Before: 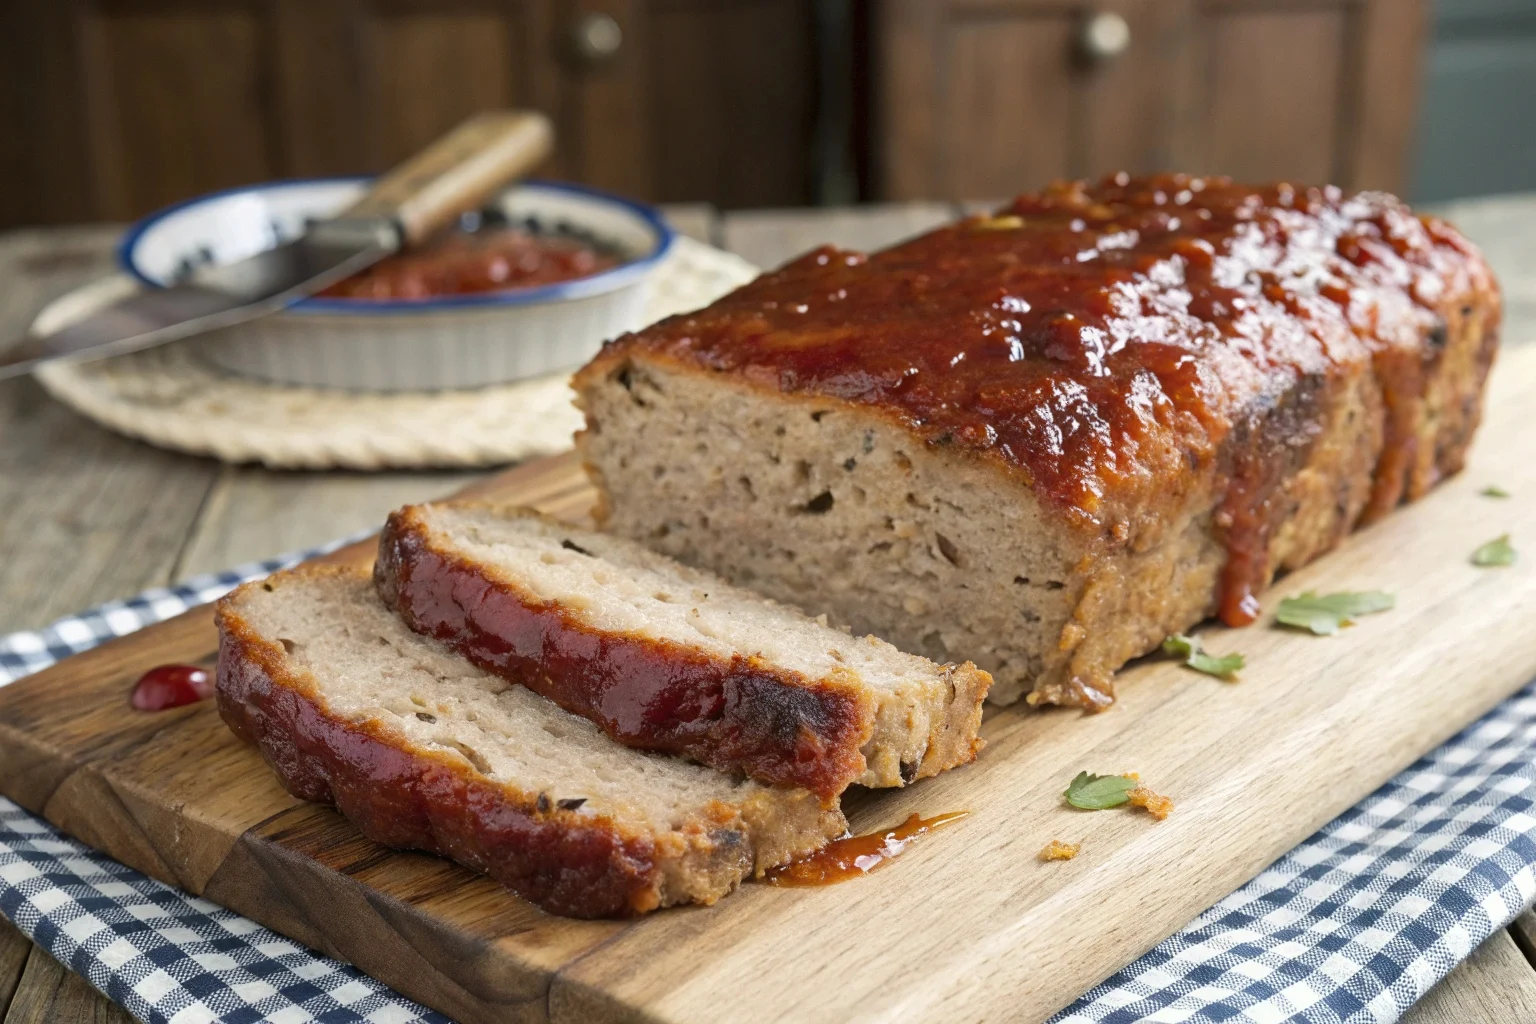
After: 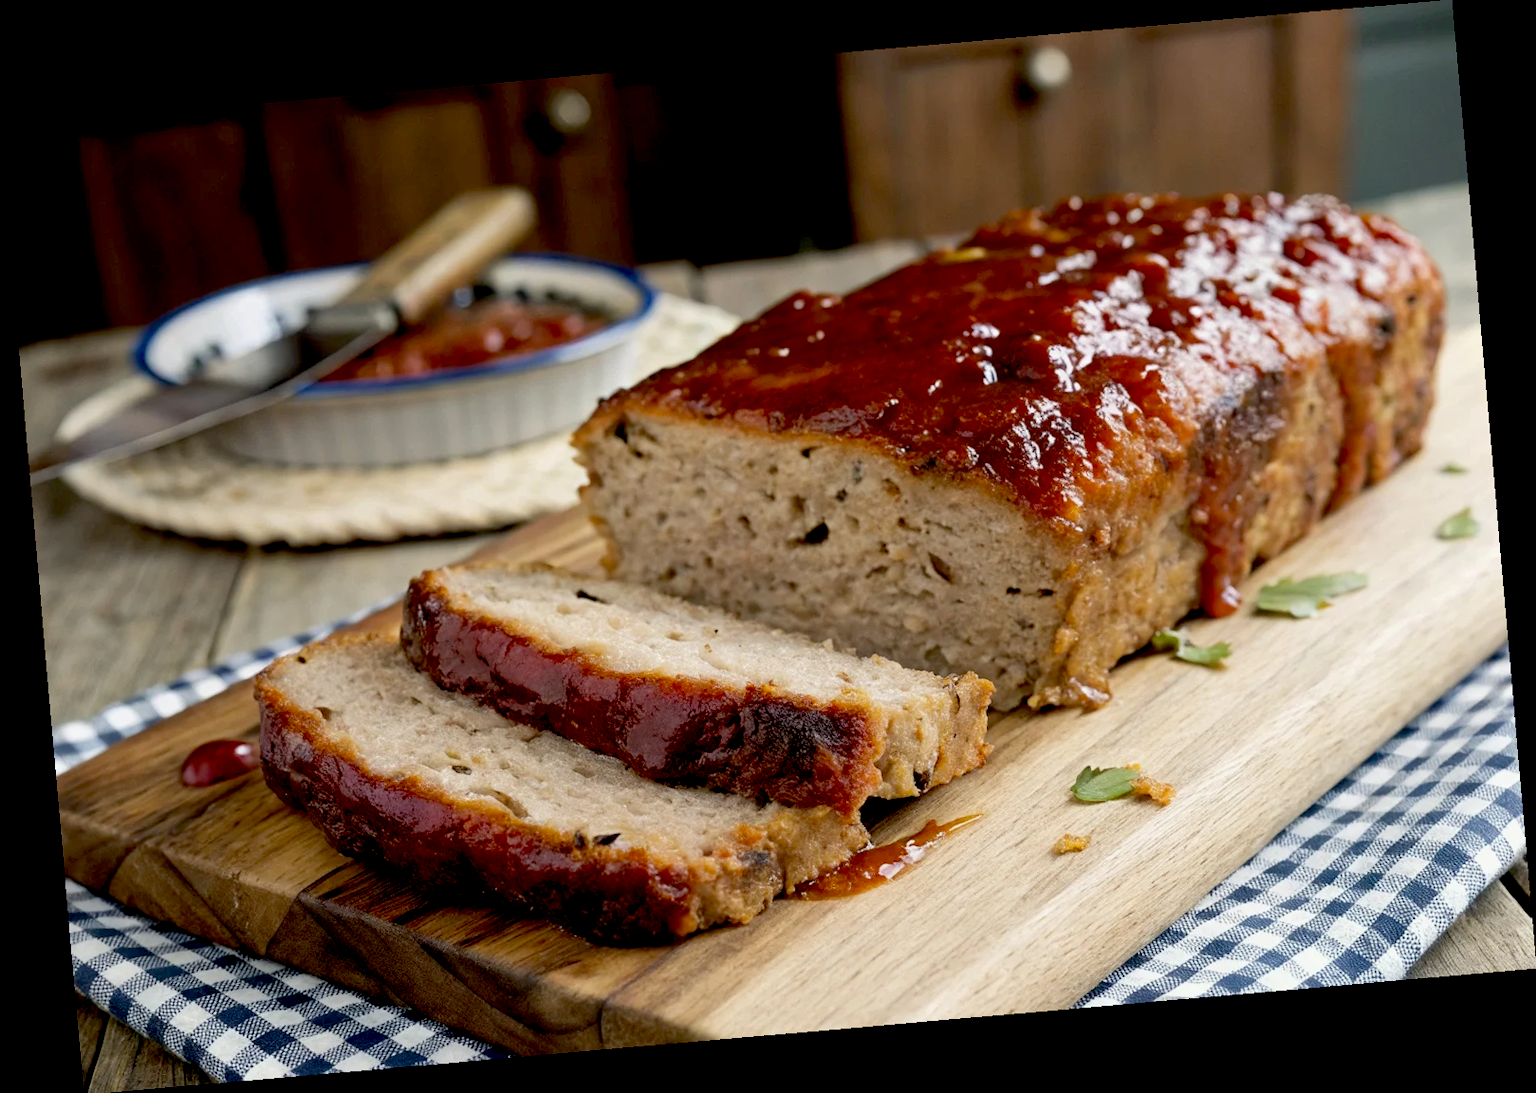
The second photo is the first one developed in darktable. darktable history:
rotate and perspective: rotation -4.98°, automatic cropping off
exposure: black level correction 0.029, exposure -0.073 EV, compensate highlight preservation false
